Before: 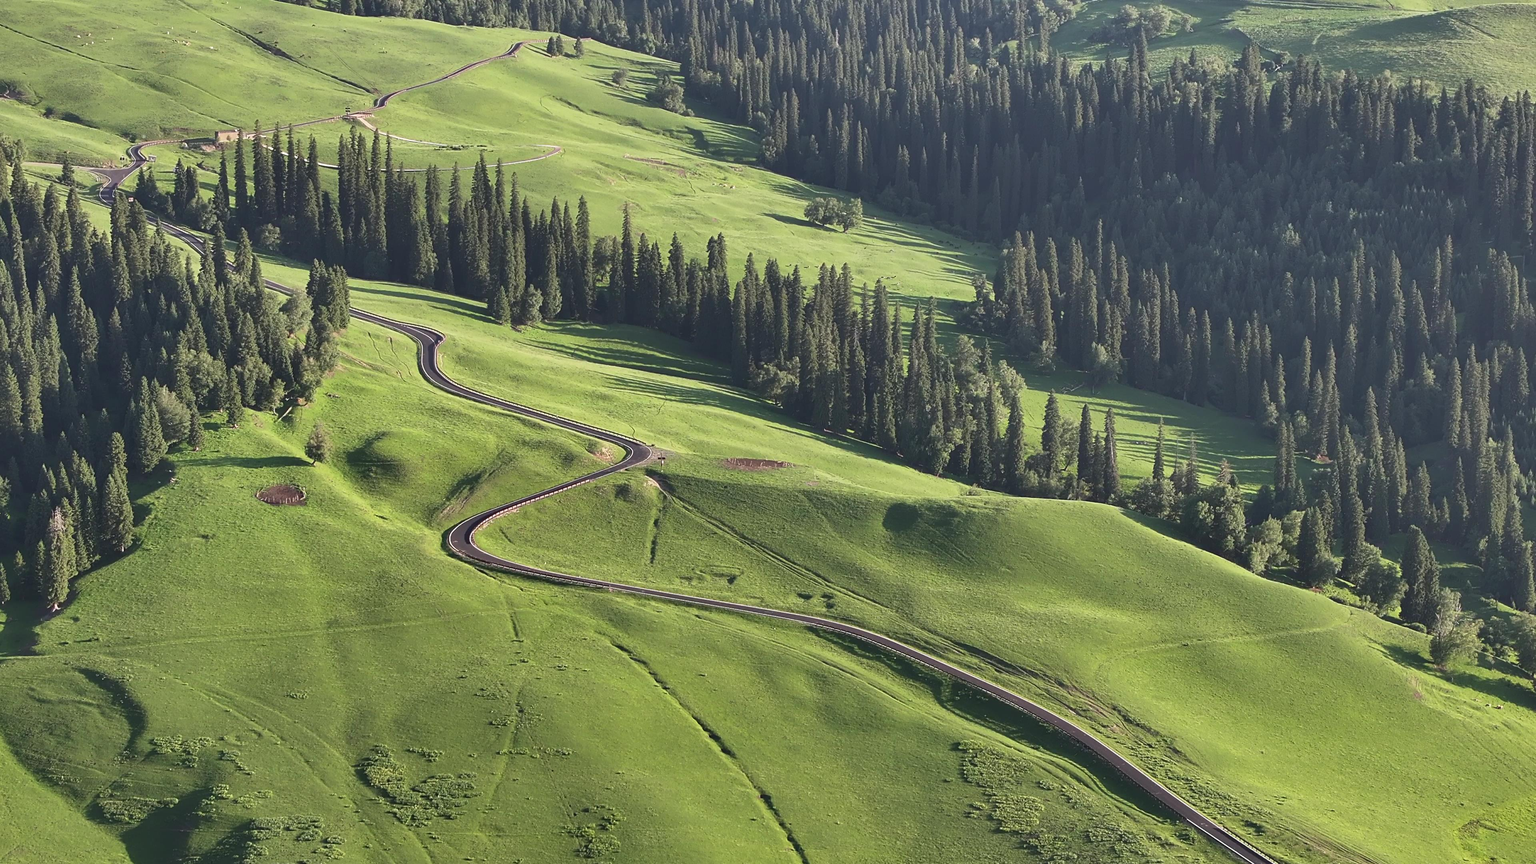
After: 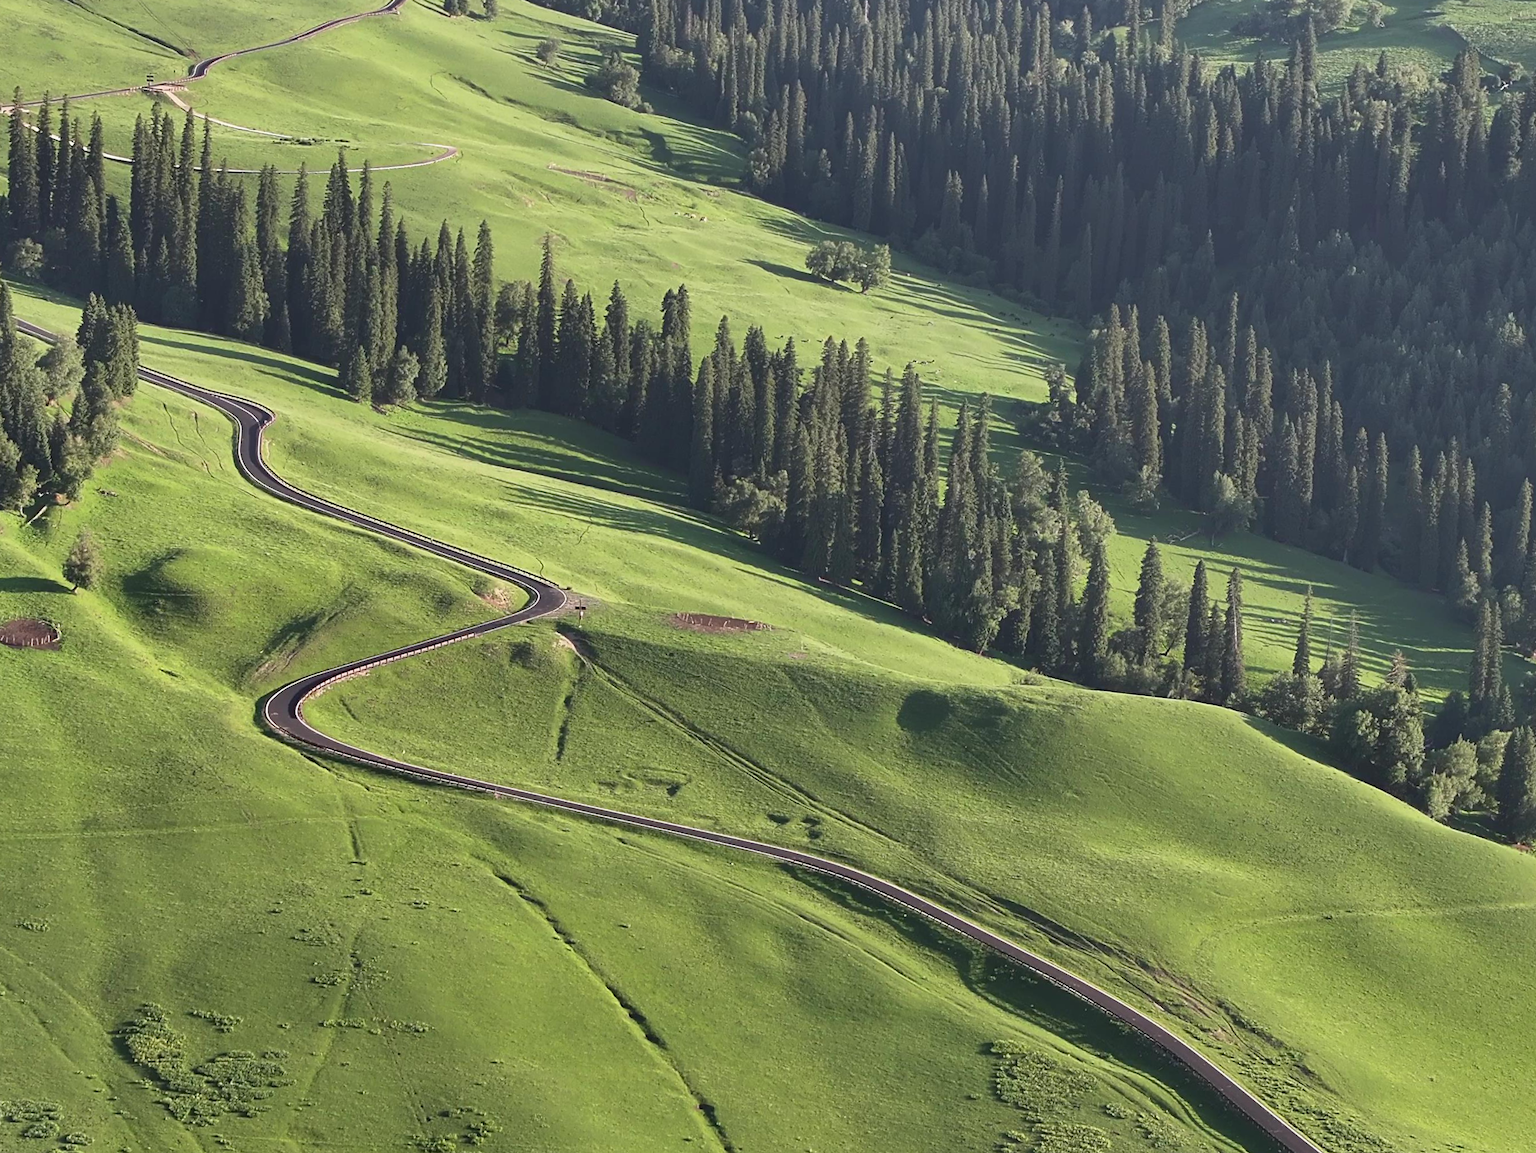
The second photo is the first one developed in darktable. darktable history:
crop and rotate: angle -2.89°, left 14.131%, top 0.03%, right 11.061%, bottom 0.053%
